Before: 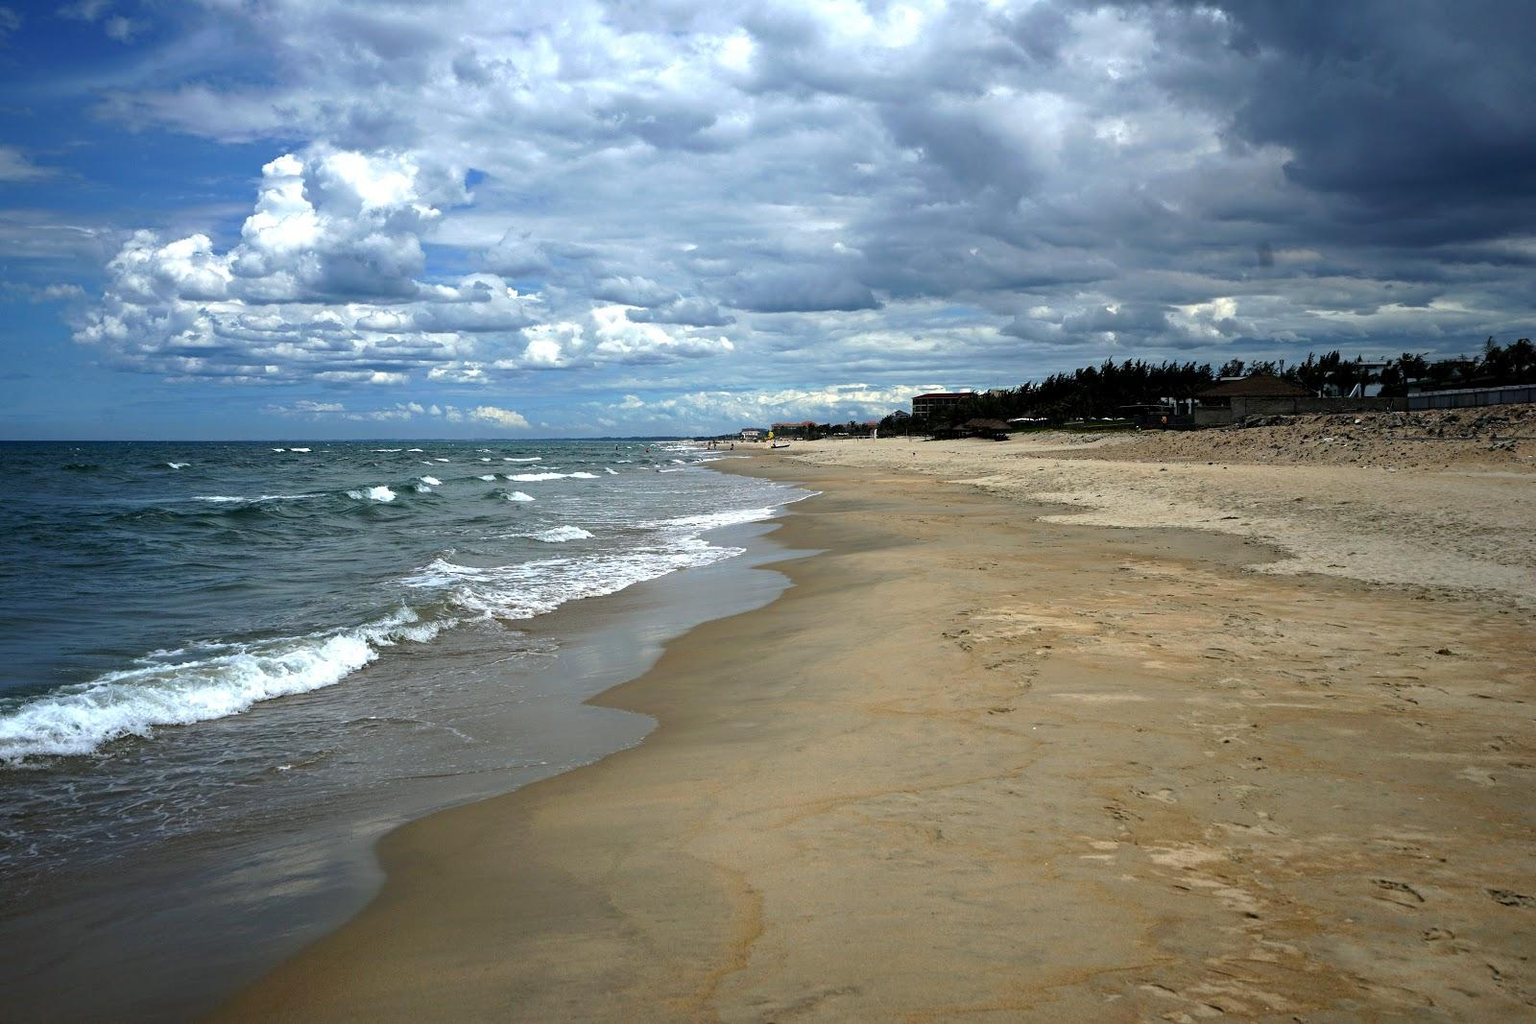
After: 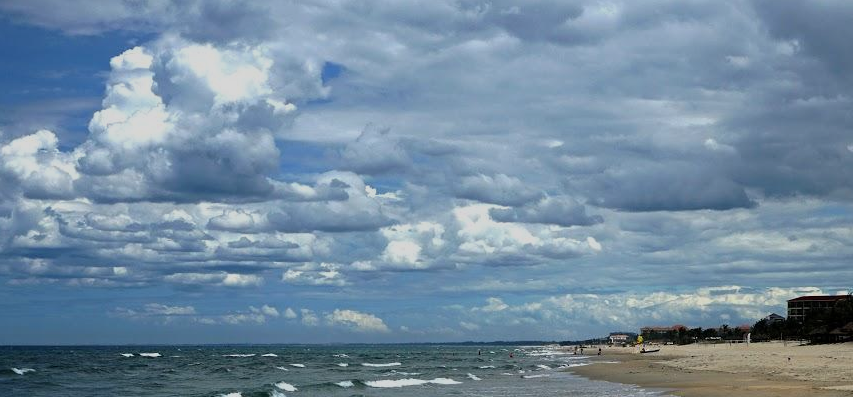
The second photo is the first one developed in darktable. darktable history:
exposure: exposure -0.579 EV, compensate highlight preservation false
crop: left 10.19%, top 10.736%, right 36.483%, bottom 52.055%
